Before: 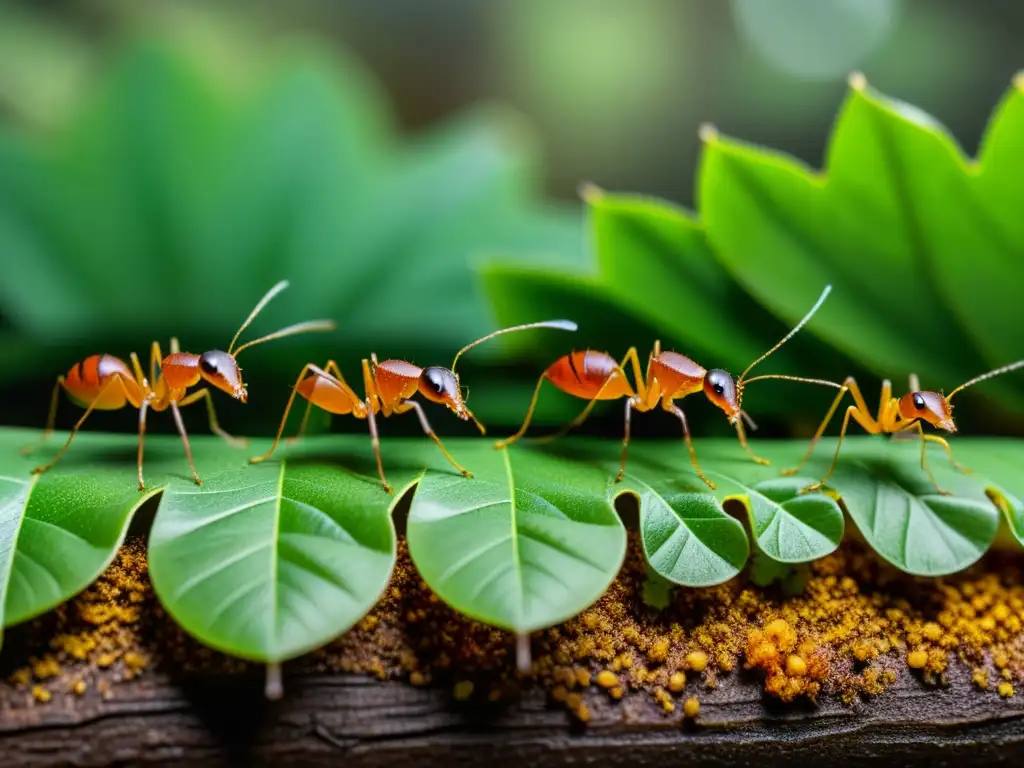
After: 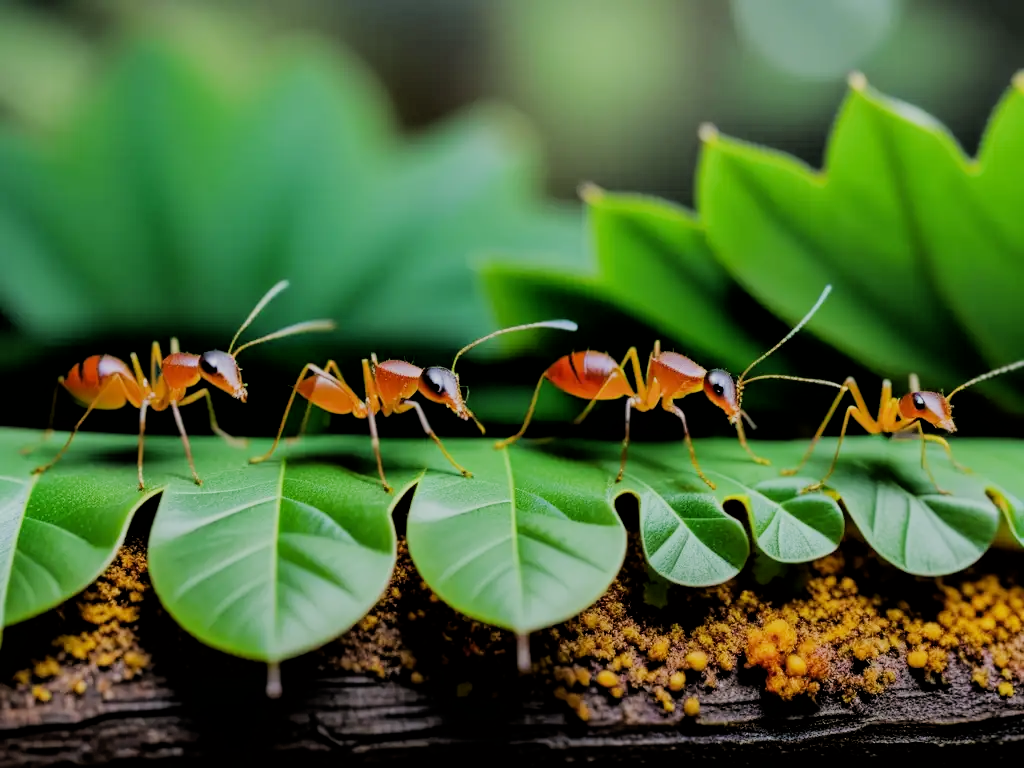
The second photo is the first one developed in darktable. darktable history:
filmic rgb: black relative exposure -4.08 EV, white relative exposure 5.14 EV, hardness 2.02, contrast 1.164
